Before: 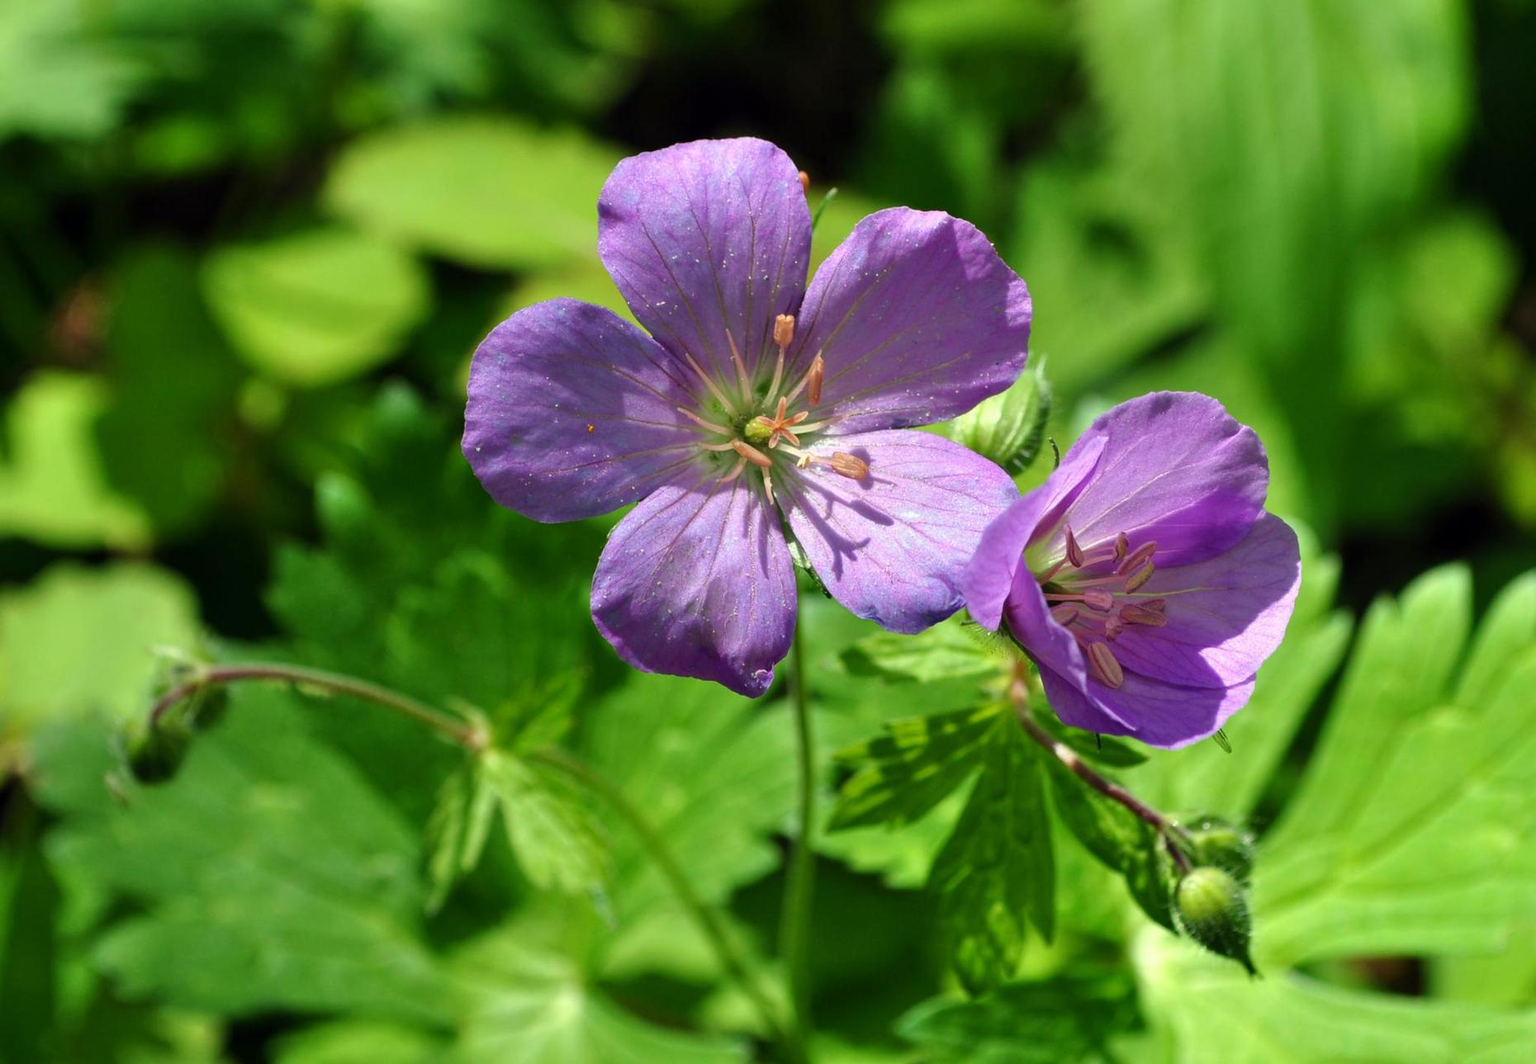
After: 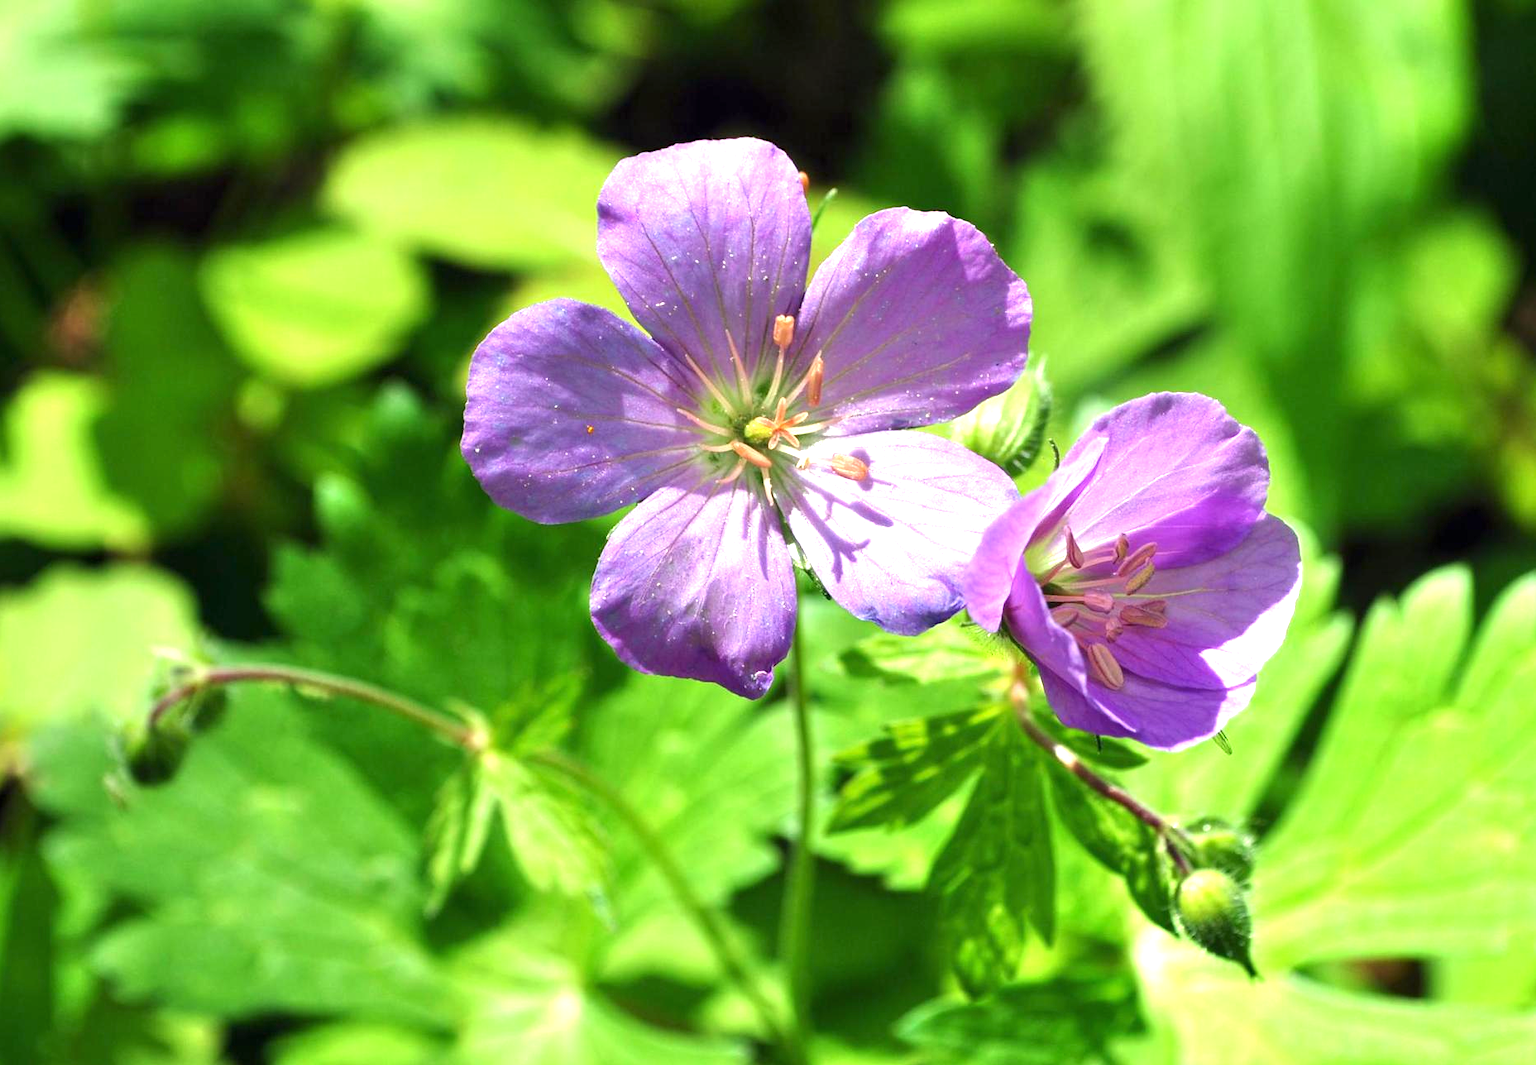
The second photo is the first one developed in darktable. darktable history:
crop and rotate: left 0.126%
exposure: black level correction 0, exposure 1.1 EV, compensate exposure bias true, compensate highlight preservation false
white balance: emerald 1
